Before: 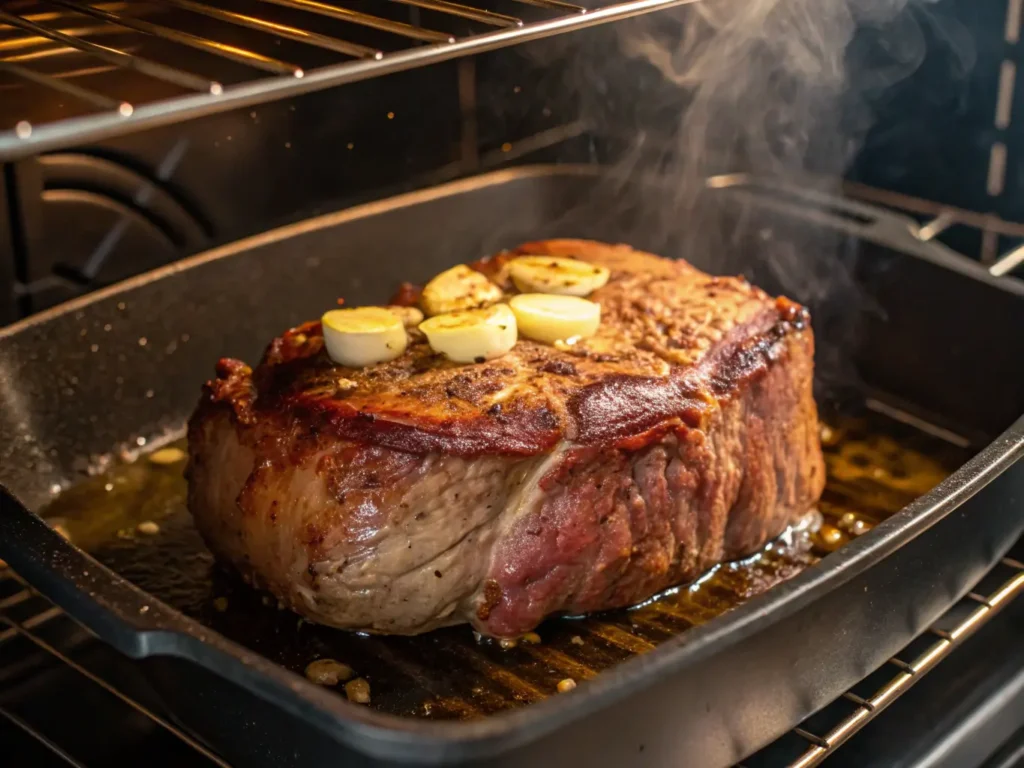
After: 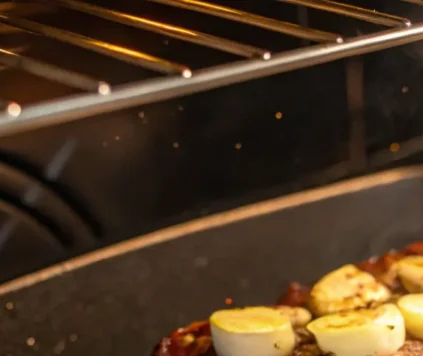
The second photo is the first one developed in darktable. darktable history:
crop and rotate: left 11.032%, top 0.118%, right 47.594%, bottom 53.425%
